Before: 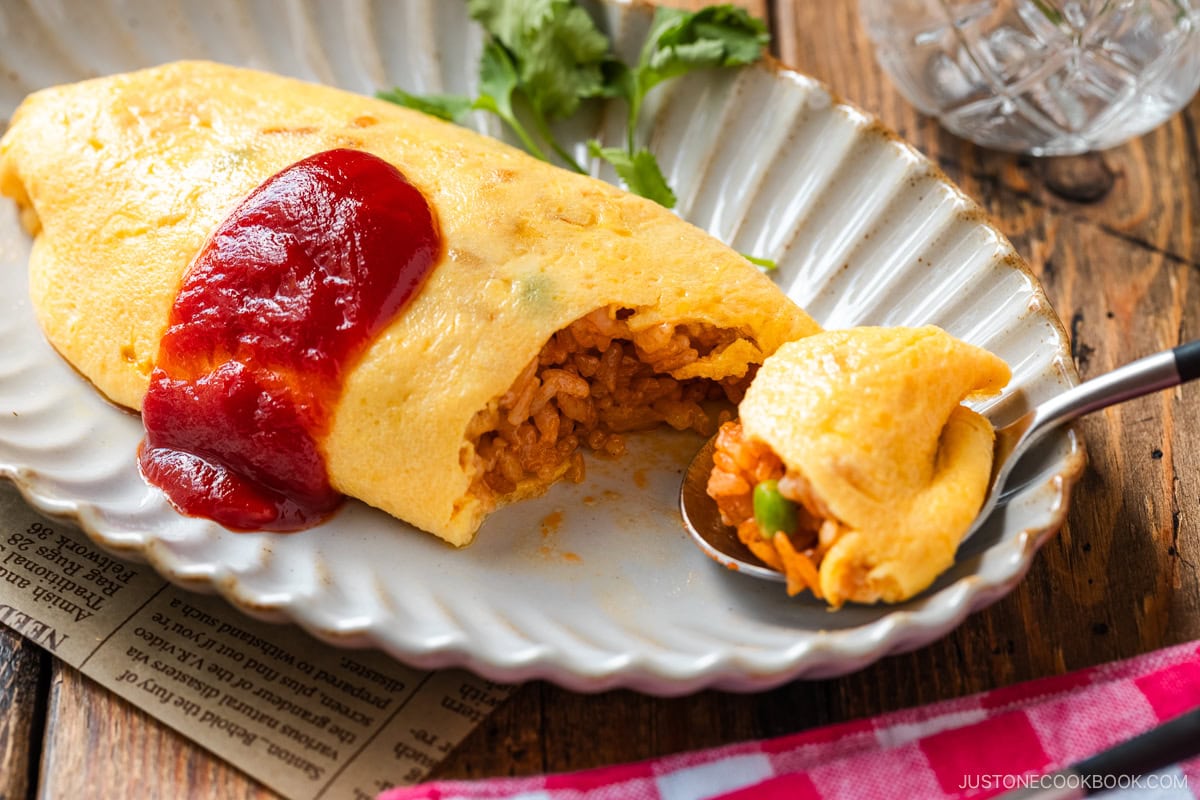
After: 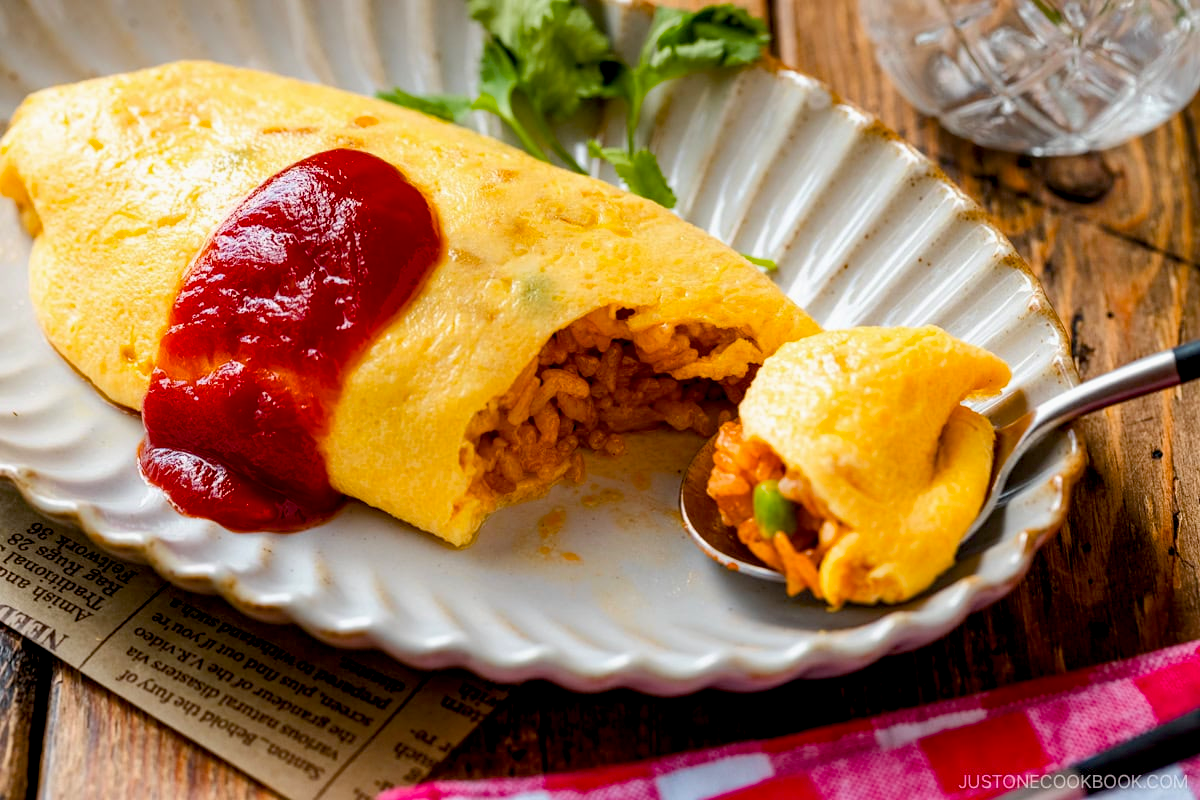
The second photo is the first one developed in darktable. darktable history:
exposure: black level correction 0.012, compensate highlight preservation false
color balance rgb: linear chroma grading › shadows -8%, linear chroma grading › global chroma 10%, perceptual saturation grading › global saturation 2%, perceptual saturation grading › highlights -2%, perceptual saturation grading › mid-tones 4%, perceptual saturation grading › shadows 8%, perceptual brilliance grading › global brilliance 2%, perceptual brilliance grading › highlights -4%, global vibrance 16%, saturation formula JzAzBz (2021)
